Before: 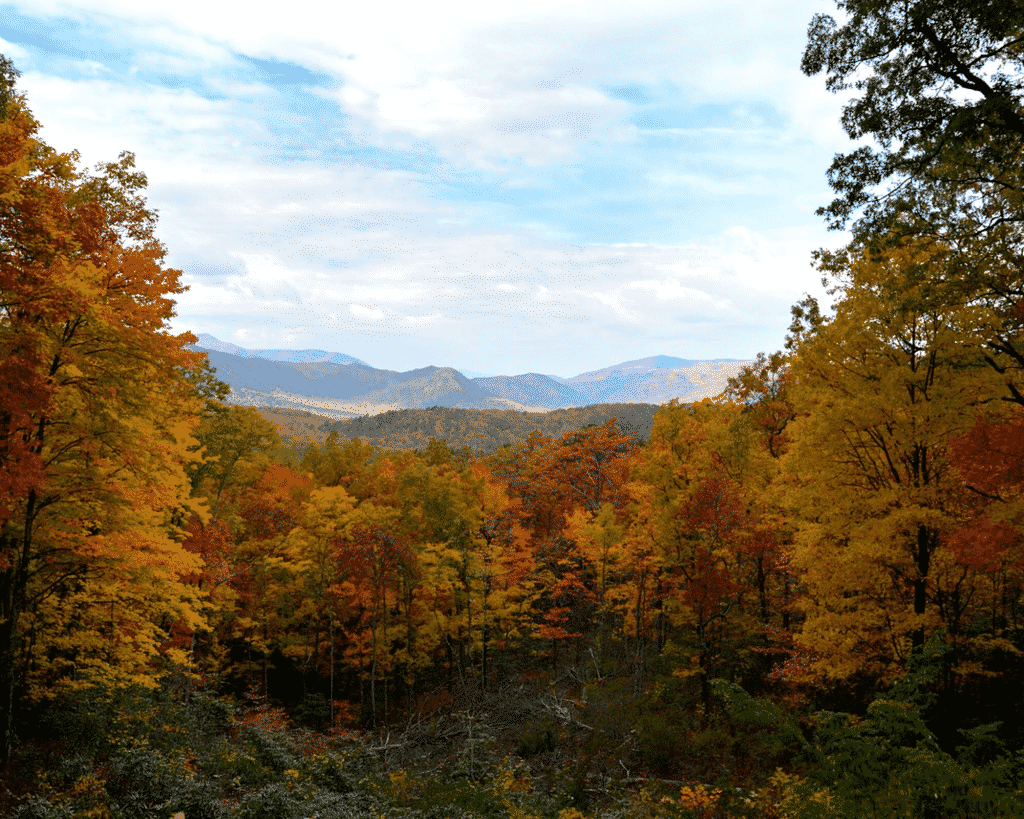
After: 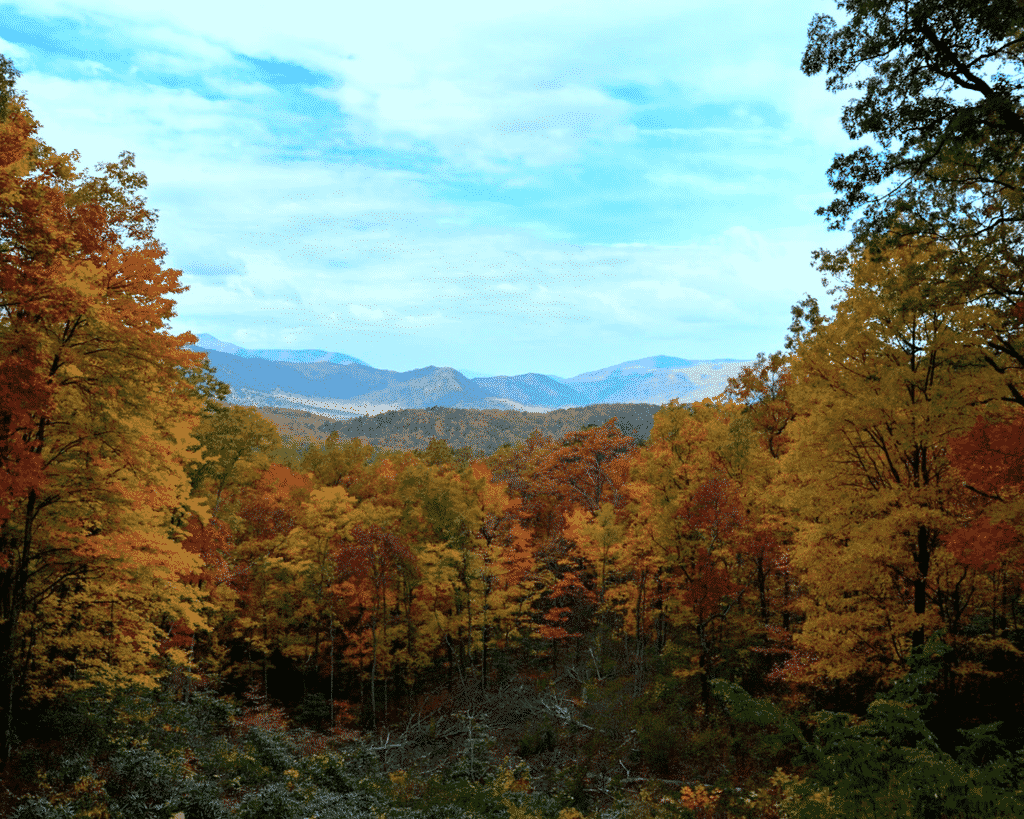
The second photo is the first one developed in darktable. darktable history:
color correction: highlights a* -10.52, highlights b* -18.86
